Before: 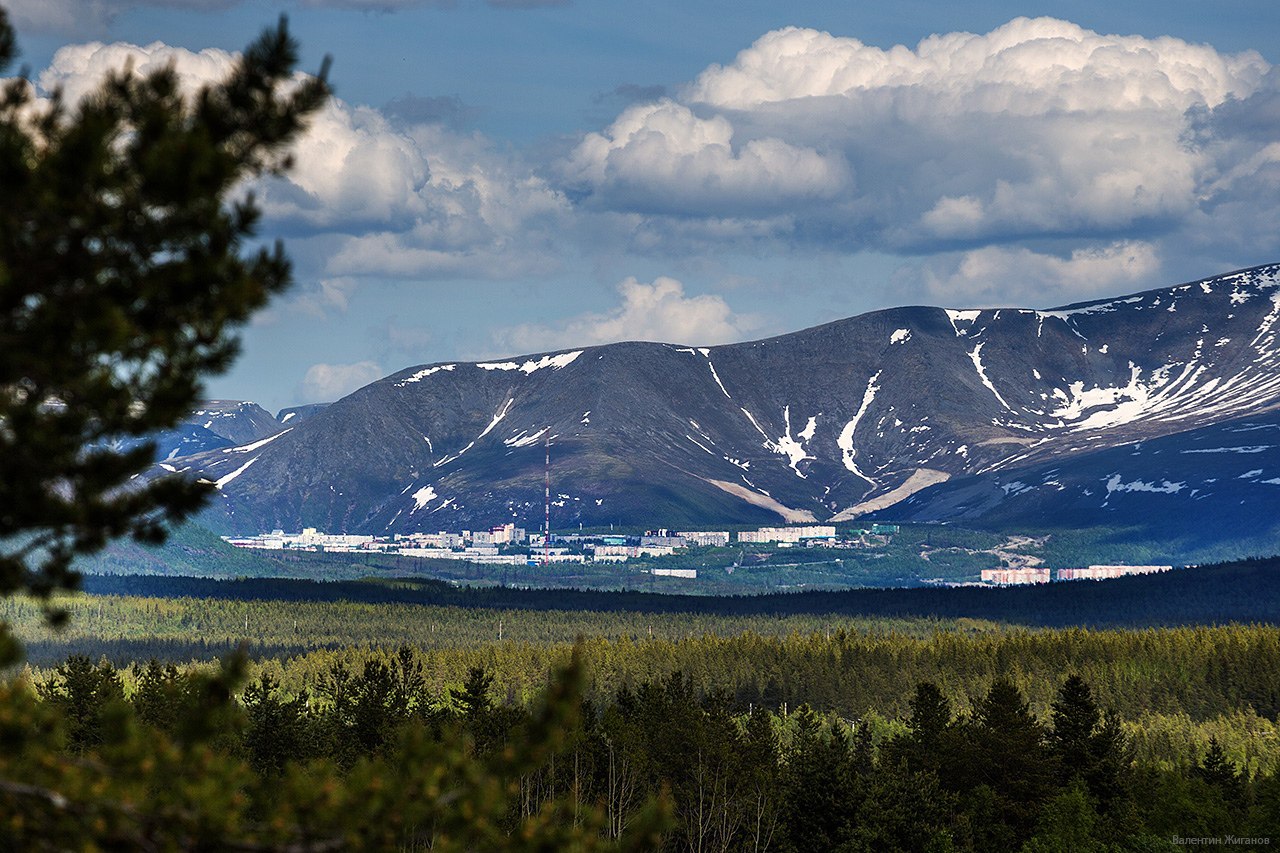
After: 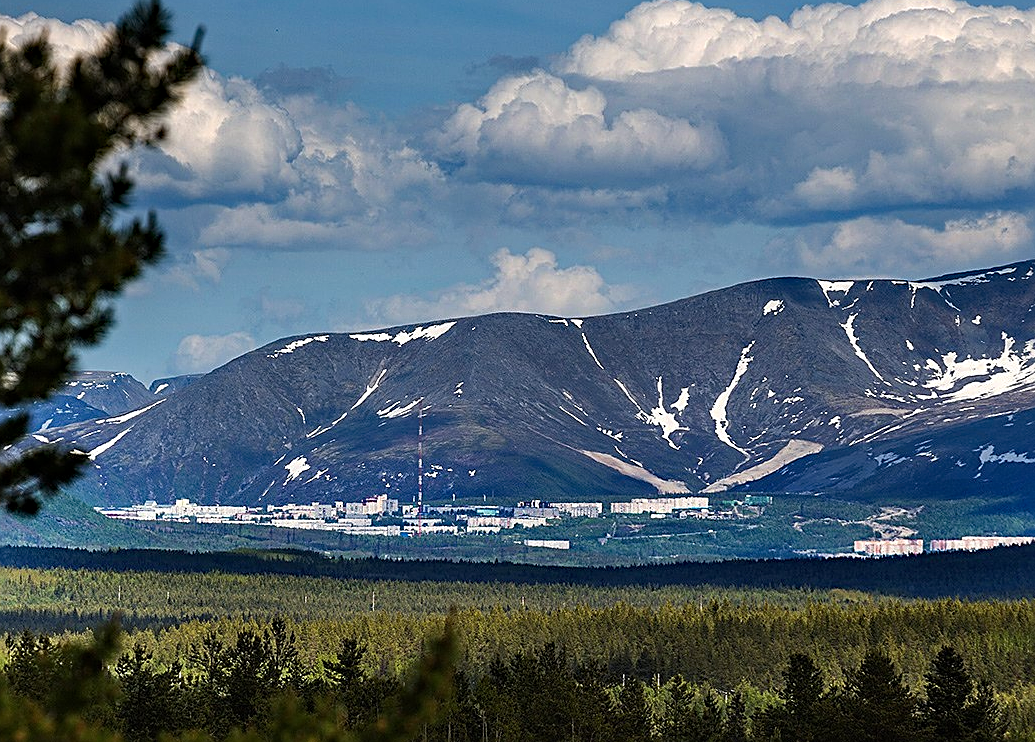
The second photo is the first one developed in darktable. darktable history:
sharpen: on, module defaults
crop: left 9.929%, top 3.475%, right 9.188%, bottom 9.529%
haze removal: strength 0.29, distance 0.25, compatibility mode true, adaptive false
